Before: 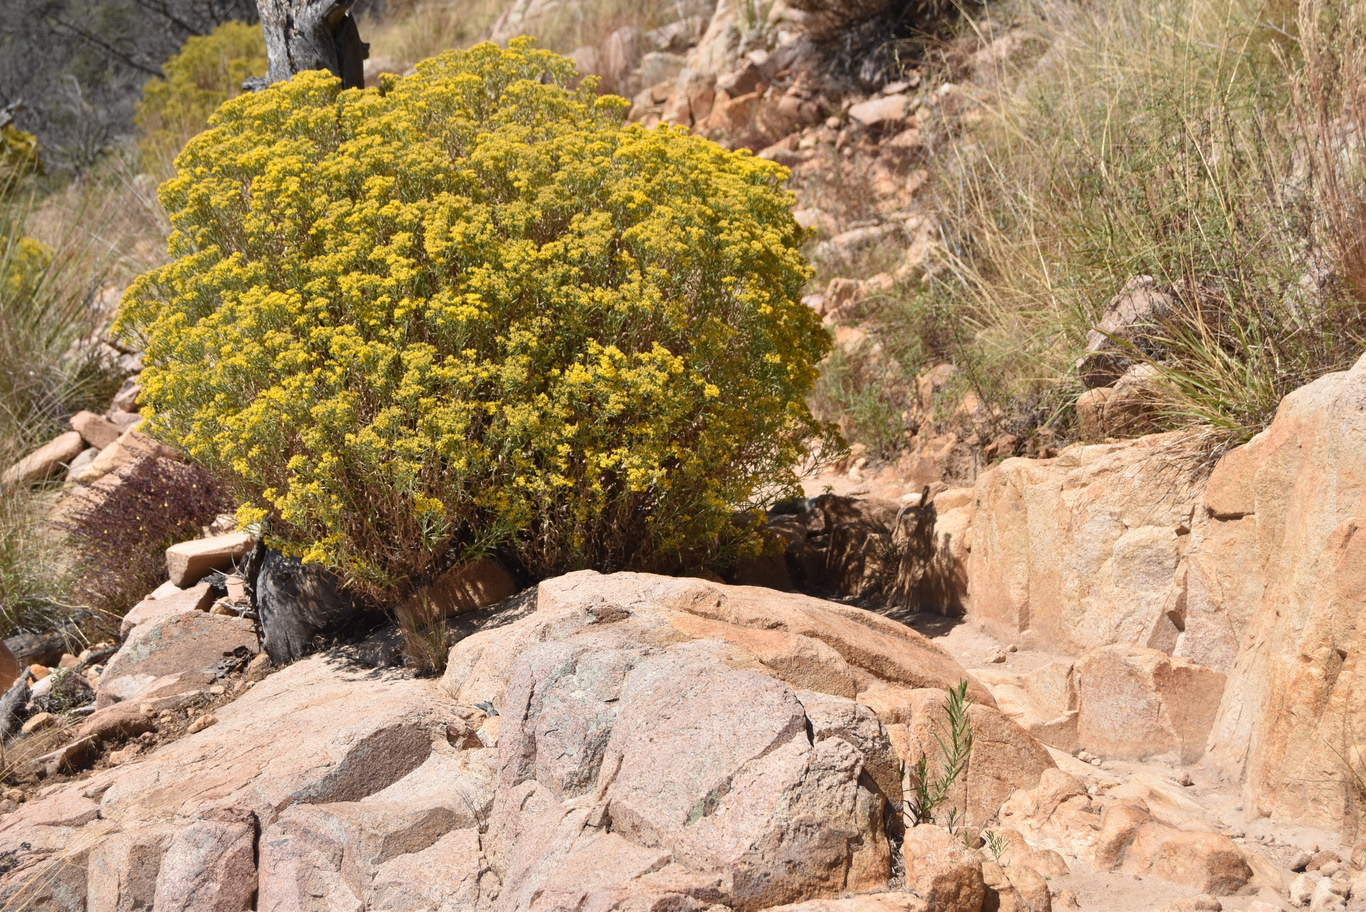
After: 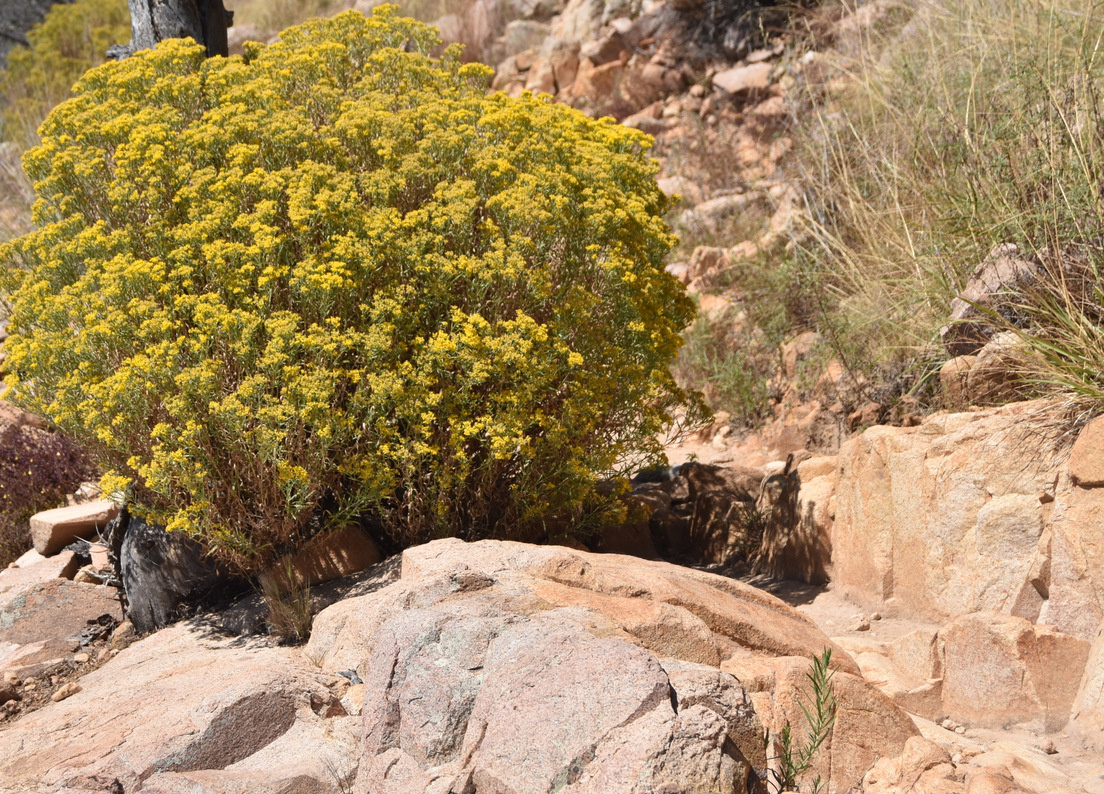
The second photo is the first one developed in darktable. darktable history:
crop: left 9.991%, top 3.603%, right 9.163%, bottom 9.317%
color zones: curves: ch0 [(0, 0.5) (0.143, 0.5) (0.286, 0.5) (0.429, 0.5) (0.571, 0.5) (0.714, 0.476) (0.857, 0.5) (1, 0.5)]; ch2 [(0, 0.5) (0.143, 0.5) (0.286, 0.5) (0.429, 0.5) (0.571, 0.5) (0.714, 0.487) (0.857, 0.5) (1, 0.5)]
